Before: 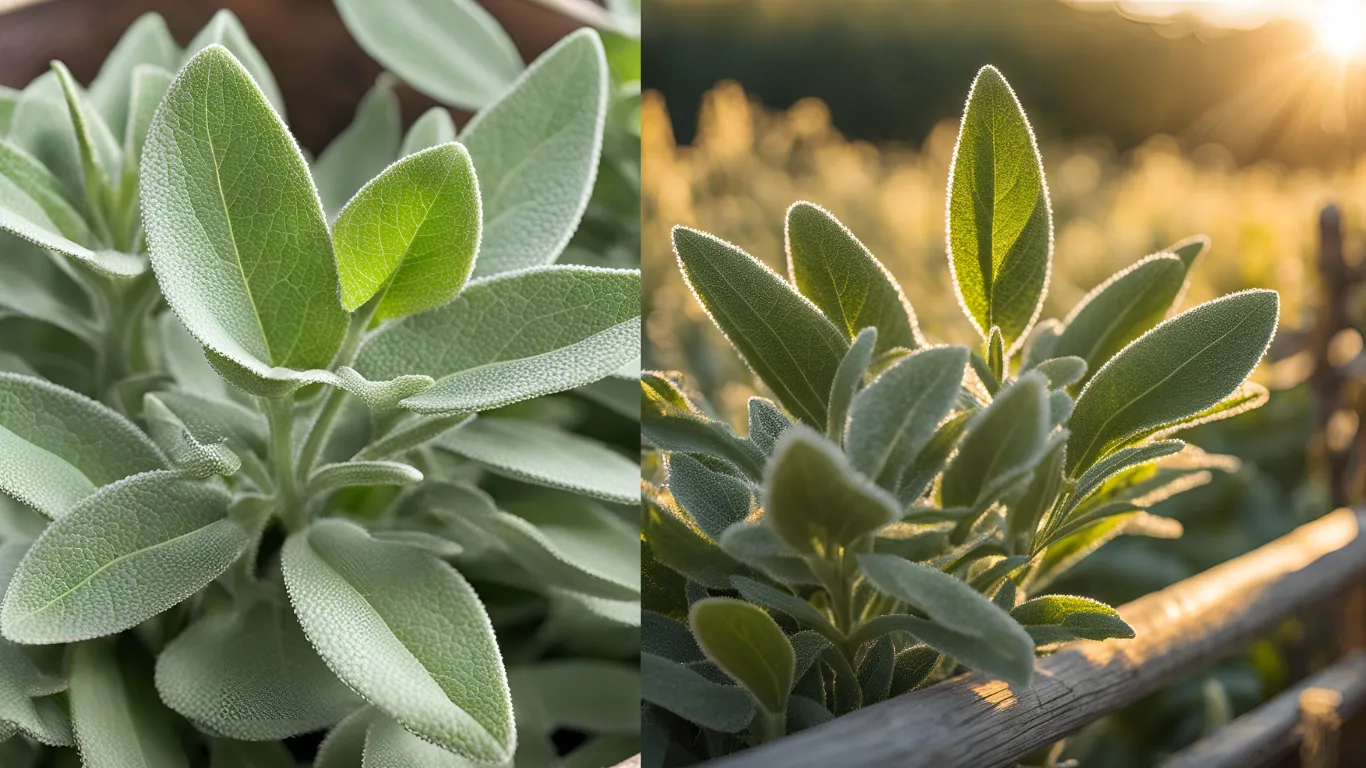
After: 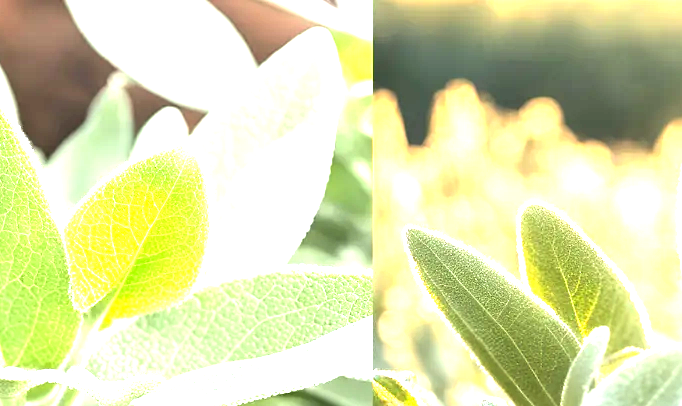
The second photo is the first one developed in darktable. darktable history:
exposure: exposure 2.182 EV, compensate highlight preservation false
crop: left 19.682%, right 30.356%, bottom 47.027%
tone equalizer: -8 EV -0.383 EV, -7 EV -0.42 EV, -6 EV -0.351 EV, -5 EV -0.191 EV, -3 EV 0.217 EV, -2 EV 0.337 EV, -1 EV 0.391 EV, +0 EV 0.437 EV, edges refinement/feathering 500, mask exposure compensation -1.57 EV, preserve details no
